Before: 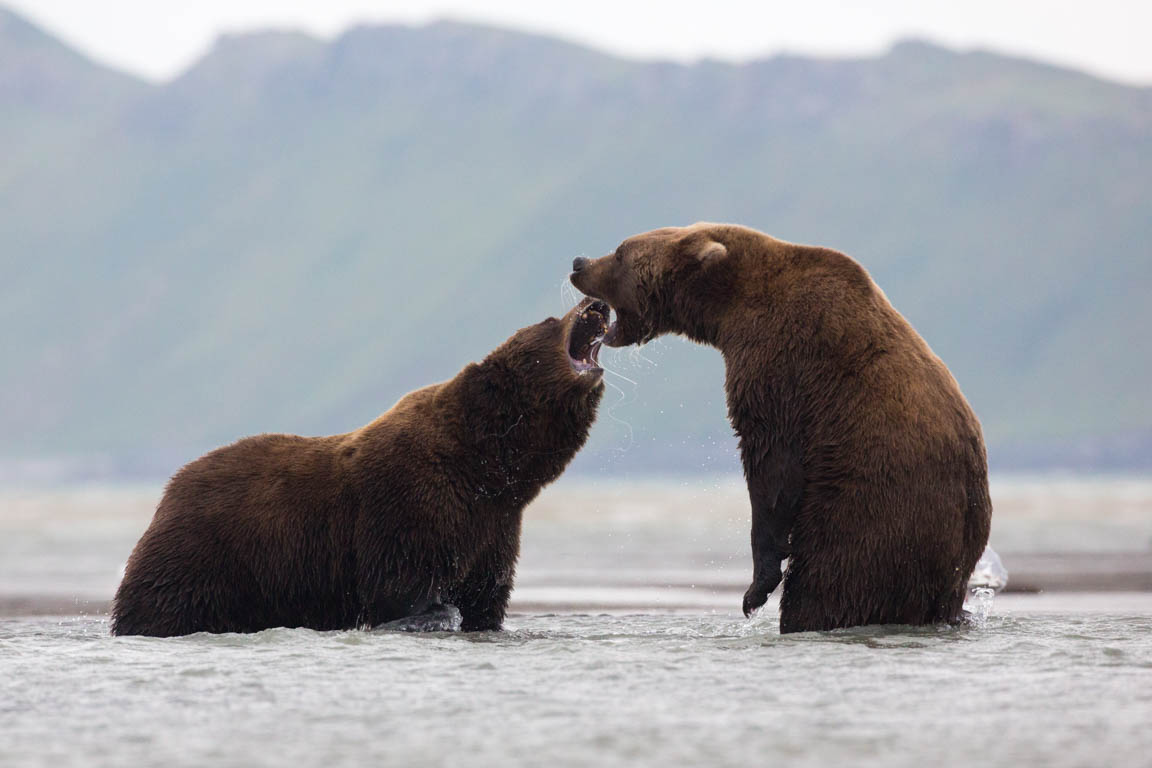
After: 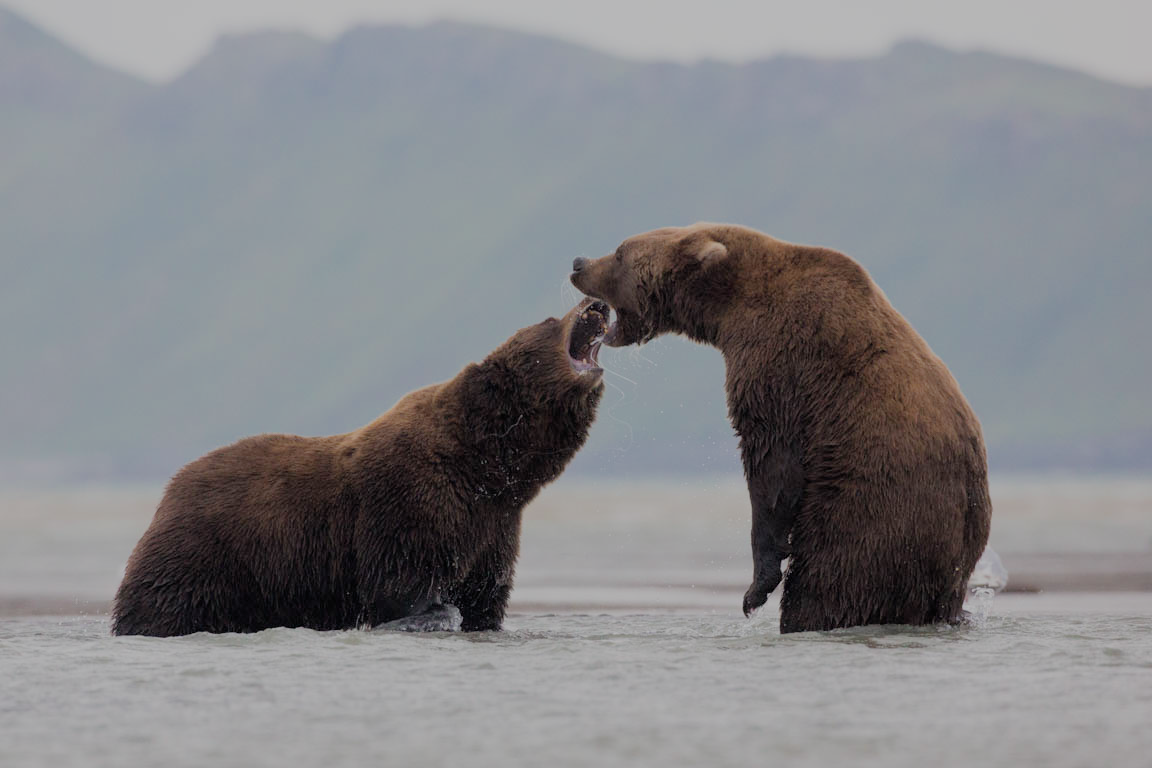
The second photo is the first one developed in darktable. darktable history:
filmic rgb: middle gray luminance 2.52%, black relative exposure -9.85 EV, white relative exposure 6.99 EV, dynamic range scaling 9.84%, target black luminance 0%, hardness 3.17, latitude 44.33%, contrast 0.681, highlights saturation mix 4.46%, shadows ↔ highlights balance 12.96%
